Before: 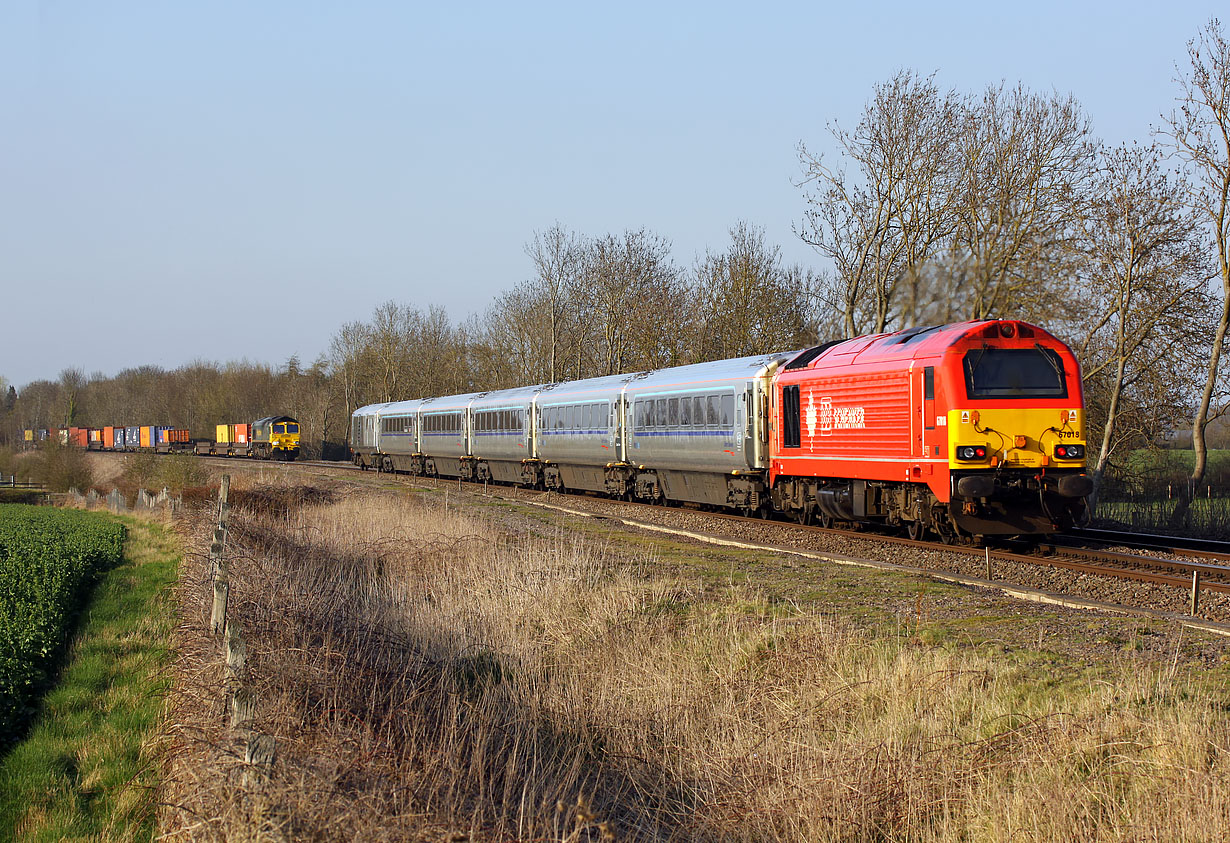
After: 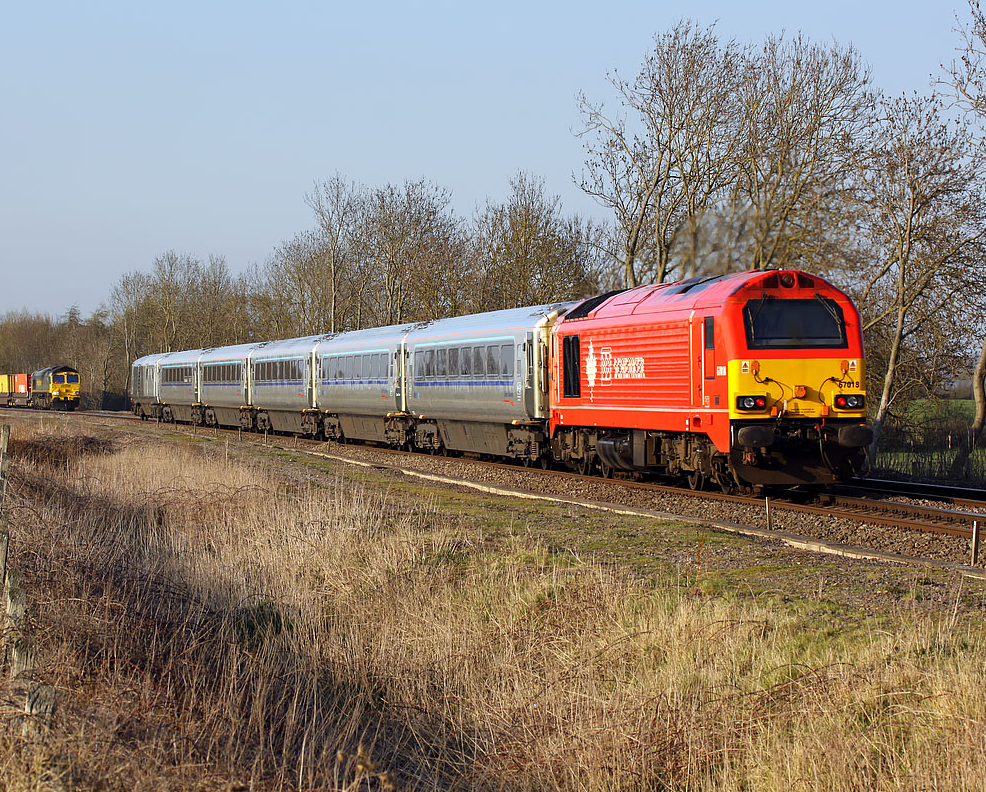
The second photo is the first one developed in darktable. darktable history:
crop and rotate: left 17.969%, top 5.945%, right 1.837%
